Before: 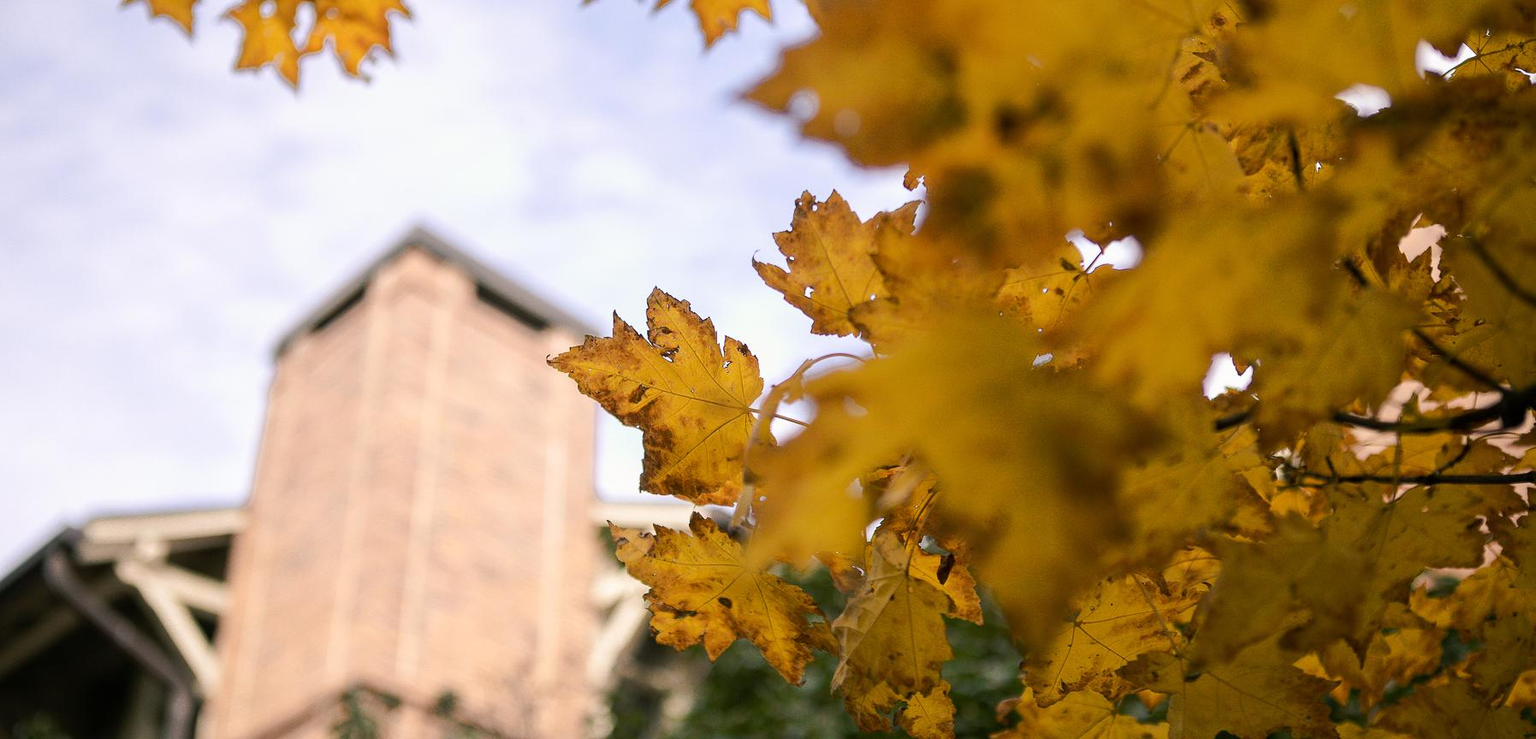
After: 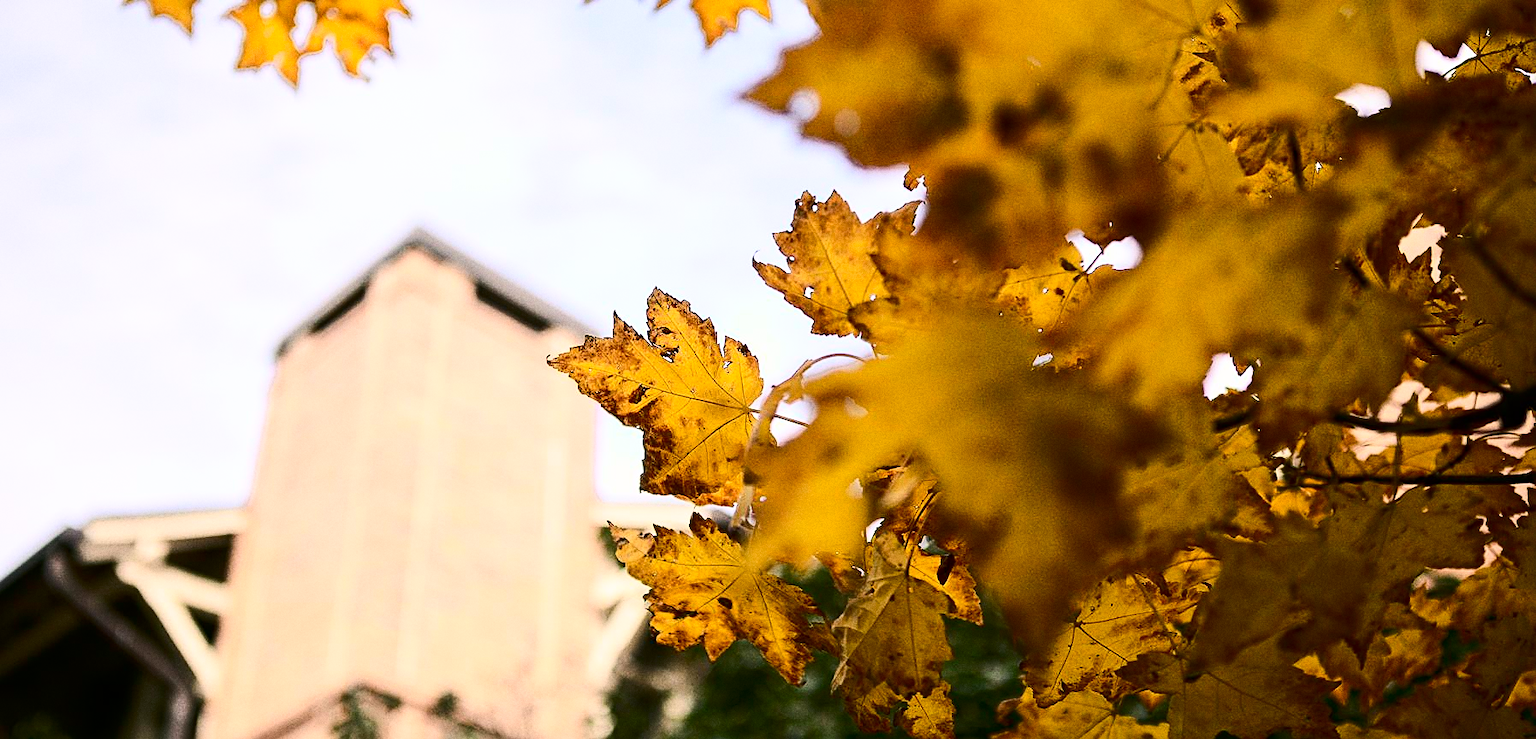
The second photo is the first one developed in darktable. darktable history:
grain: coarseness 0.09 ISO
contrast brightness saturation: contrast 0.4, brightness 0.05, saturation 0.25
sharpen: on, module defaults
